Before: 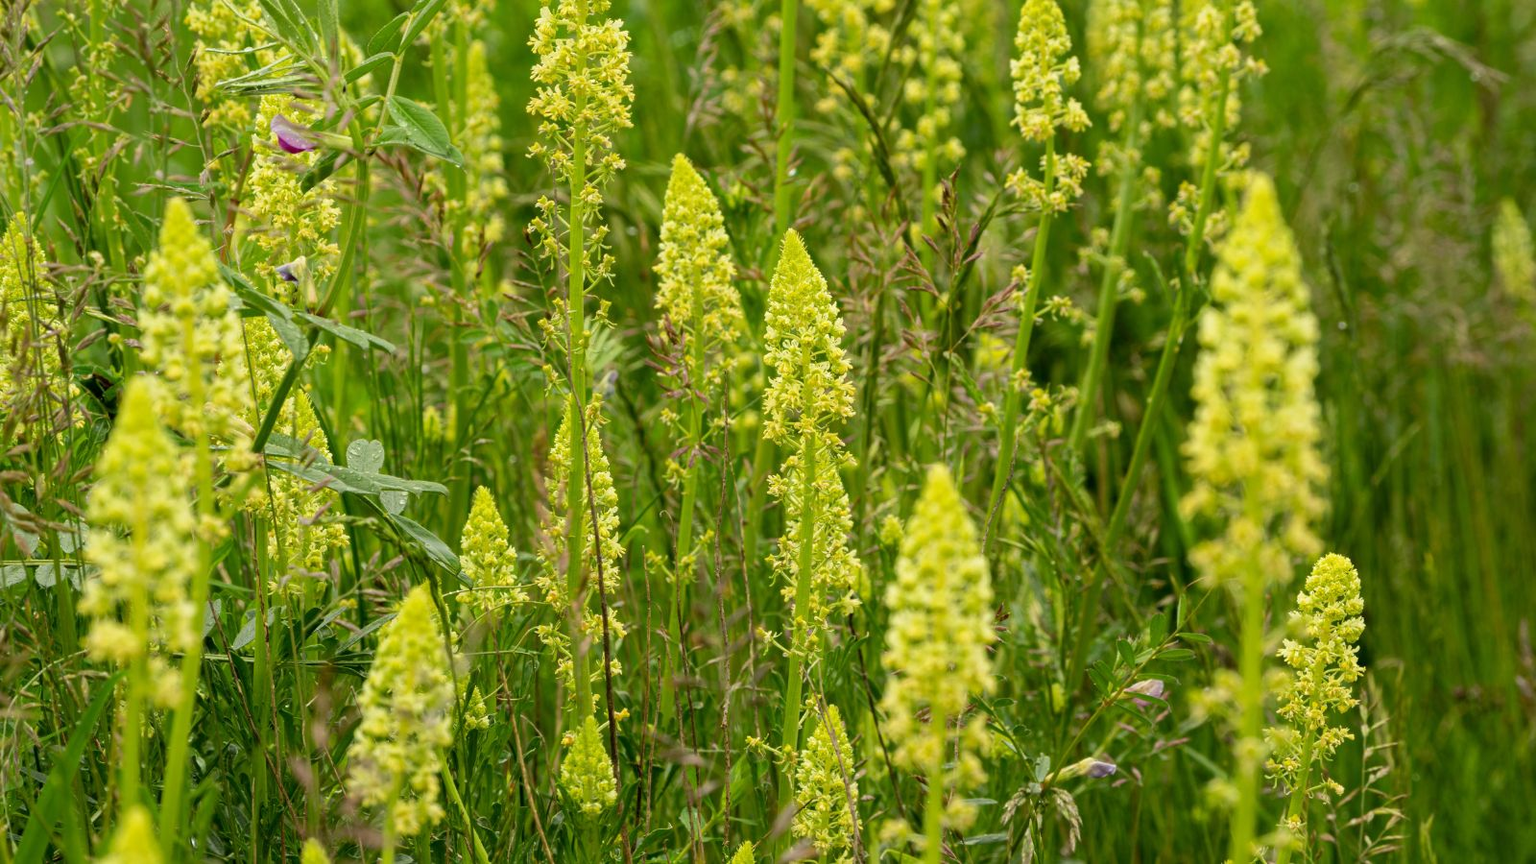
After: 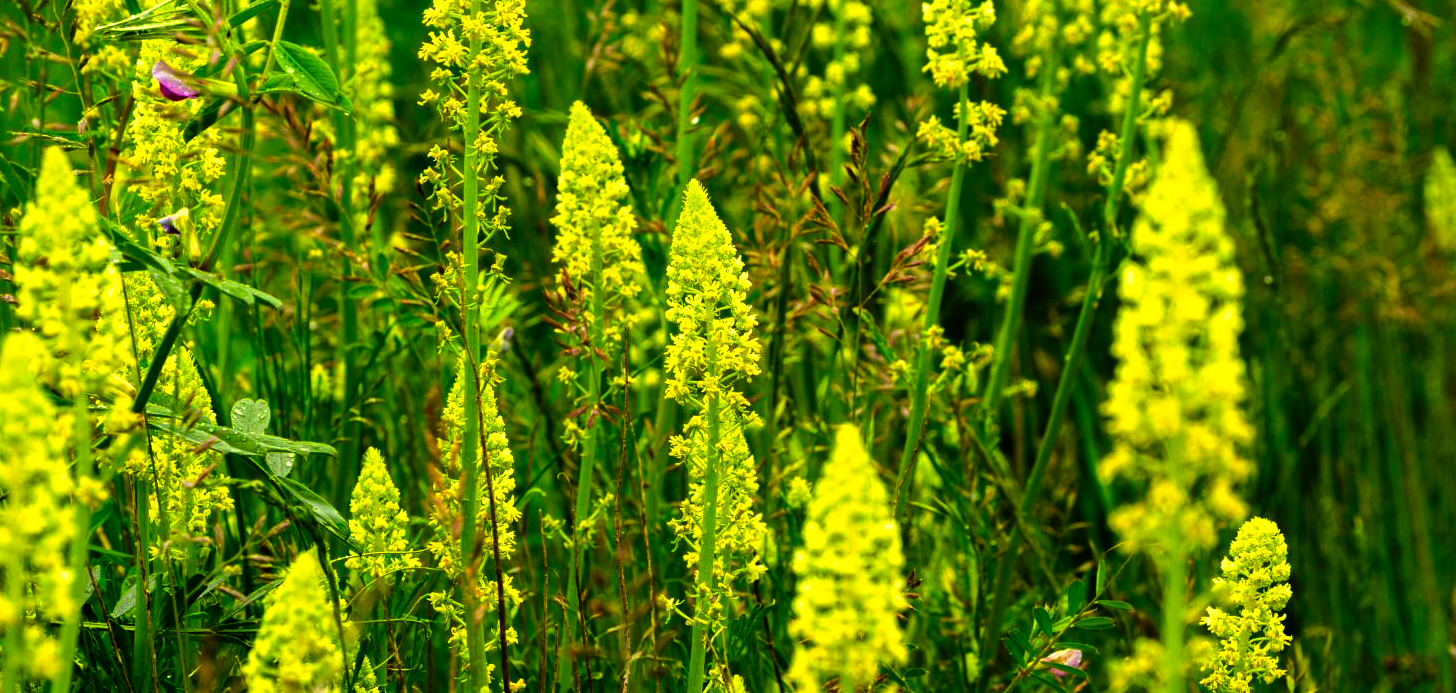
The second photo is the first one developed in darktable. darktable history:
color balance rgb: perceptual saturation grading › global saturation 20%, global vibrance 20%
shadows and highlights: soften with gaussian
tone curve: curves: ch0 [(0, 0) (0.003, 0.001) (0.011, 0.002) (0.025, 0.002) (0.044, 0.006) (0.069, 0.01) (0.1, 0.017) (0.136, 0.023) (0.177, 0.038) (0.224, 0.066) (0.277, 0.118) (0.335, 0.185) (0.399, 0.264) (0.468, 0.365) (0.543, 0.475) (0.623, 0.606) (0.709, 0.759) (0.801, 0.923) (0.898, 0.999) (1, 1)], preserve colors none
crop: left 8.155%, top 6.611%, bottom 15.385%
